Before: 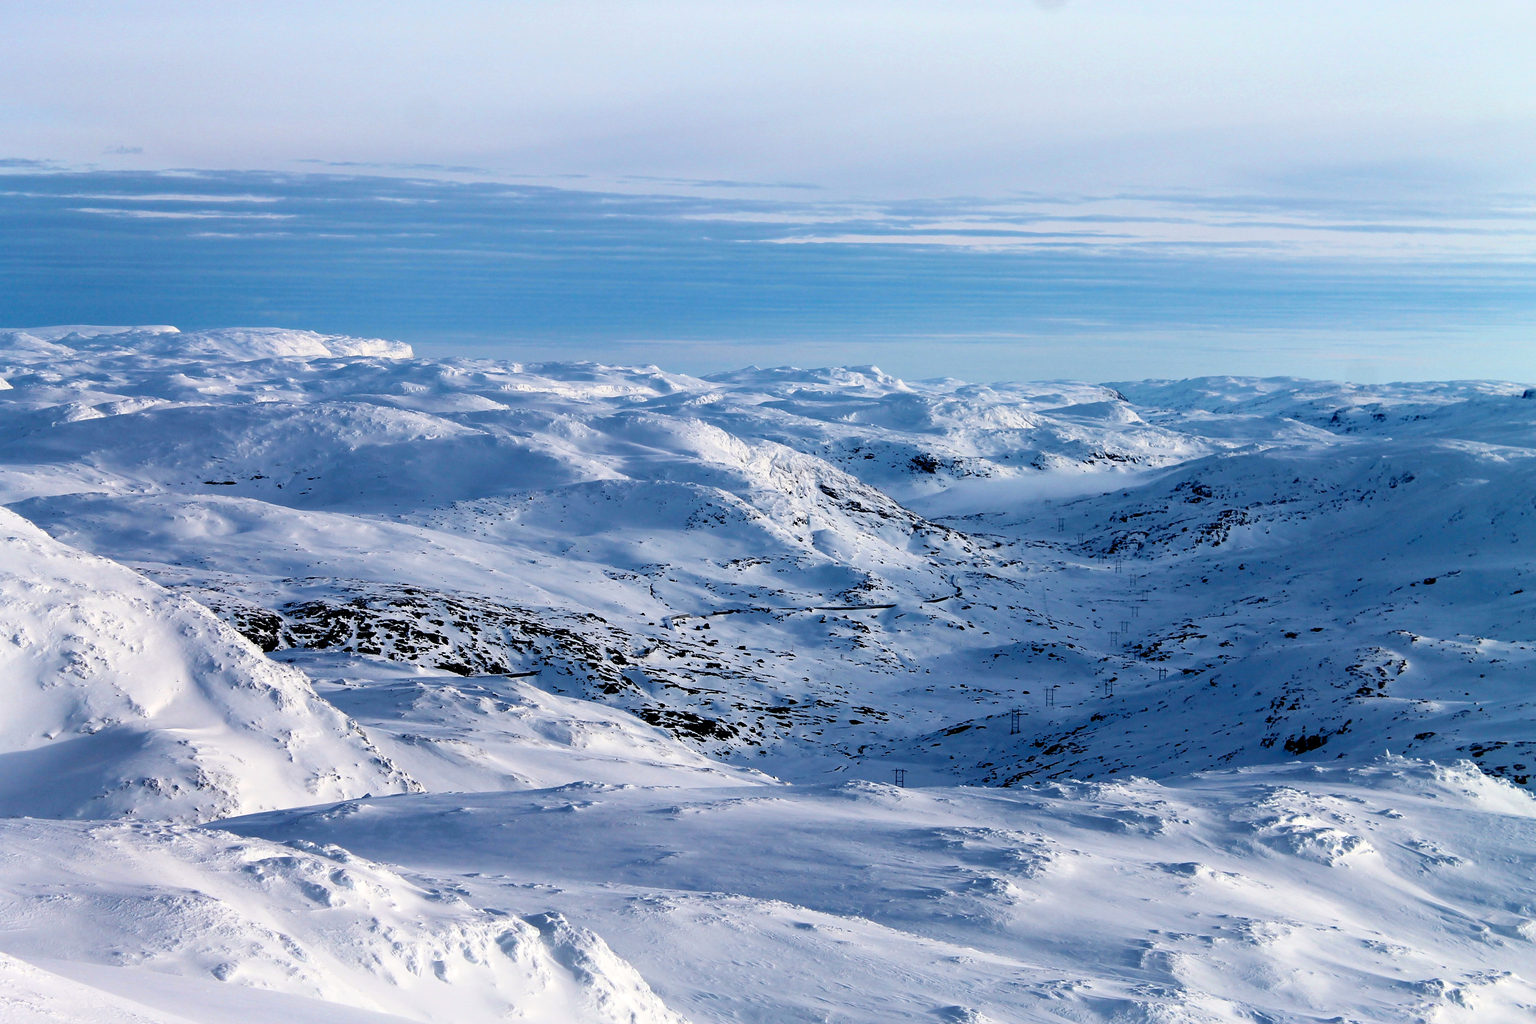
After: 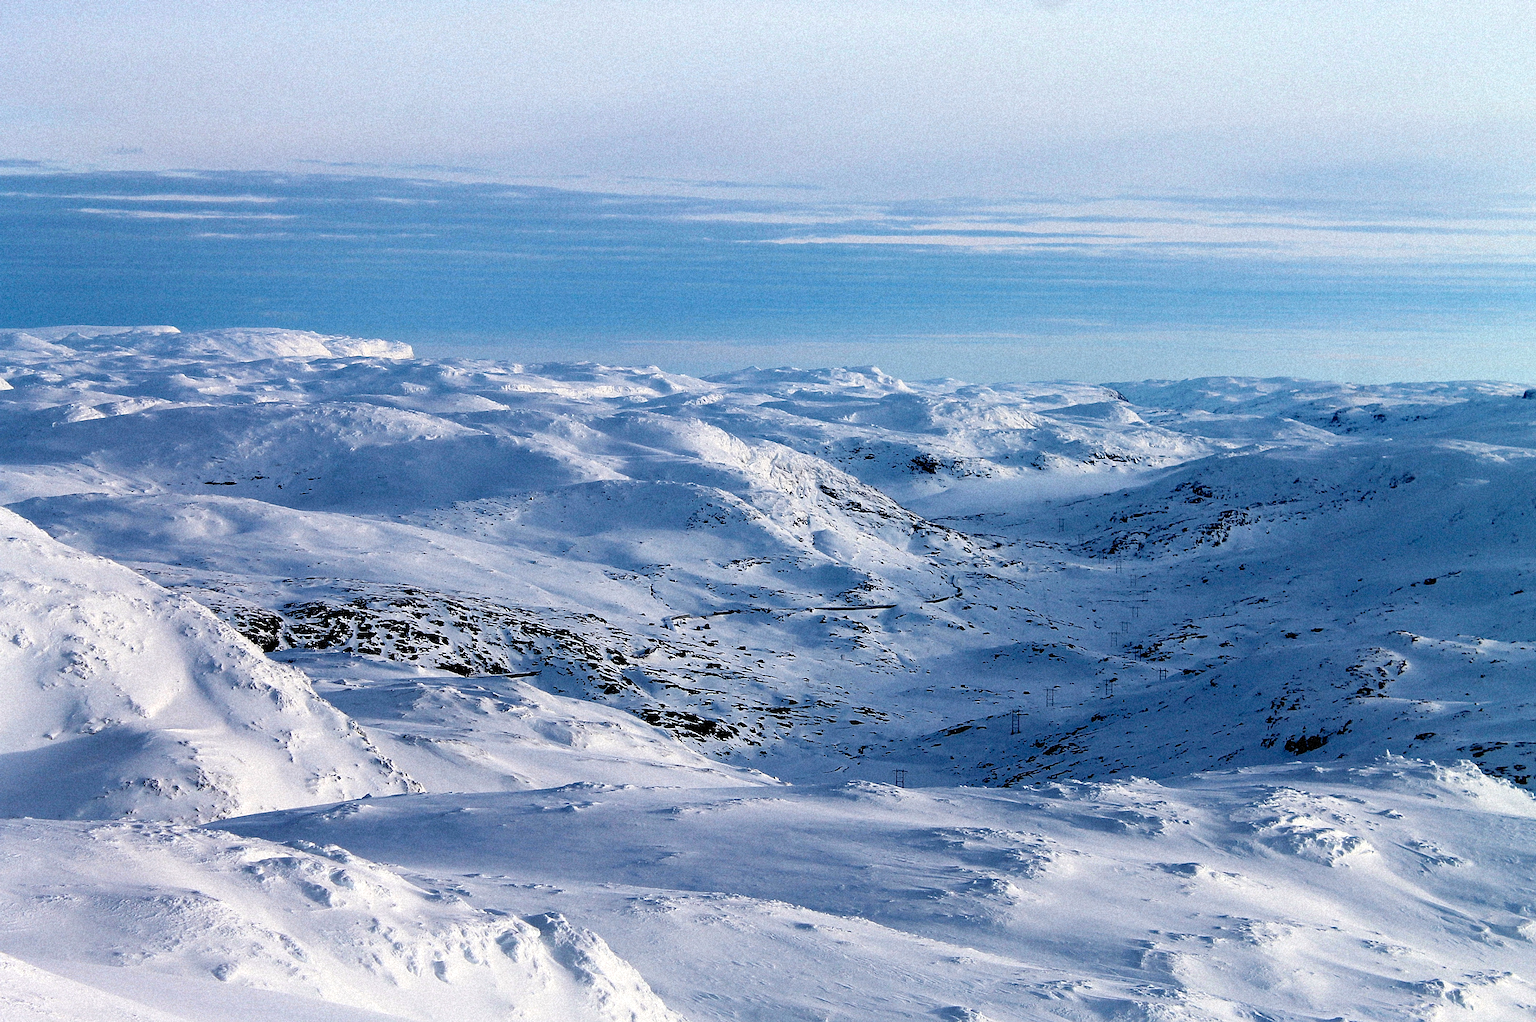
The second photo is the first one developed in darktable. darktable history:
sharpen: on, module defaults
crop: bottom 0.071%
grain: strength 35%, mid-tones bias 0%
